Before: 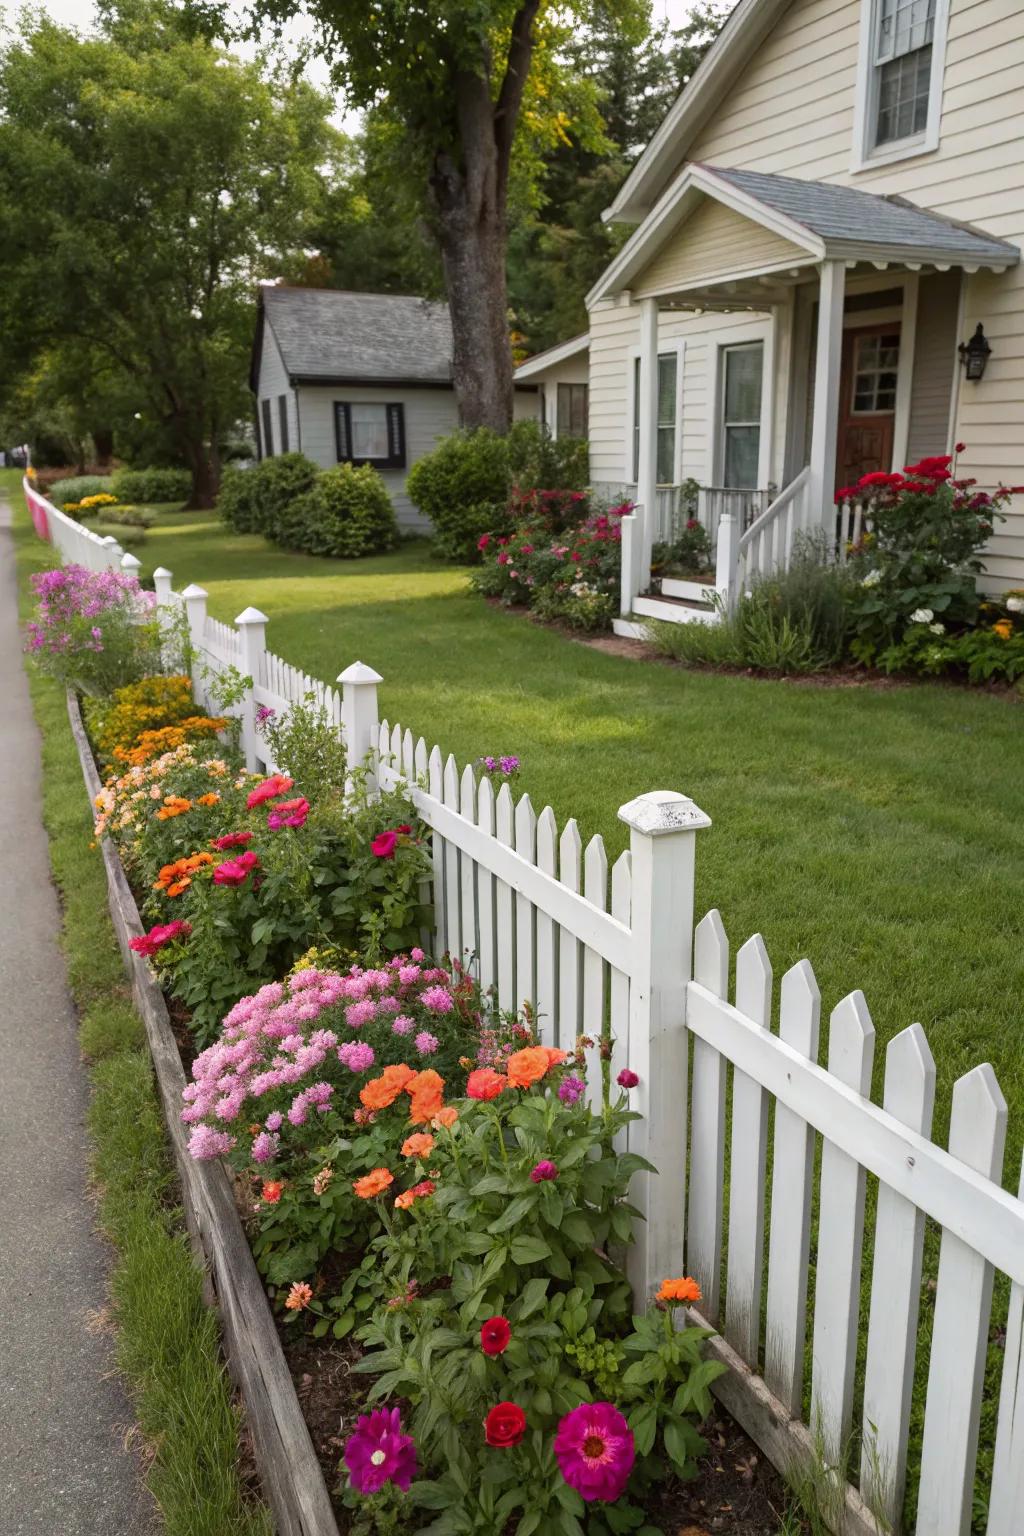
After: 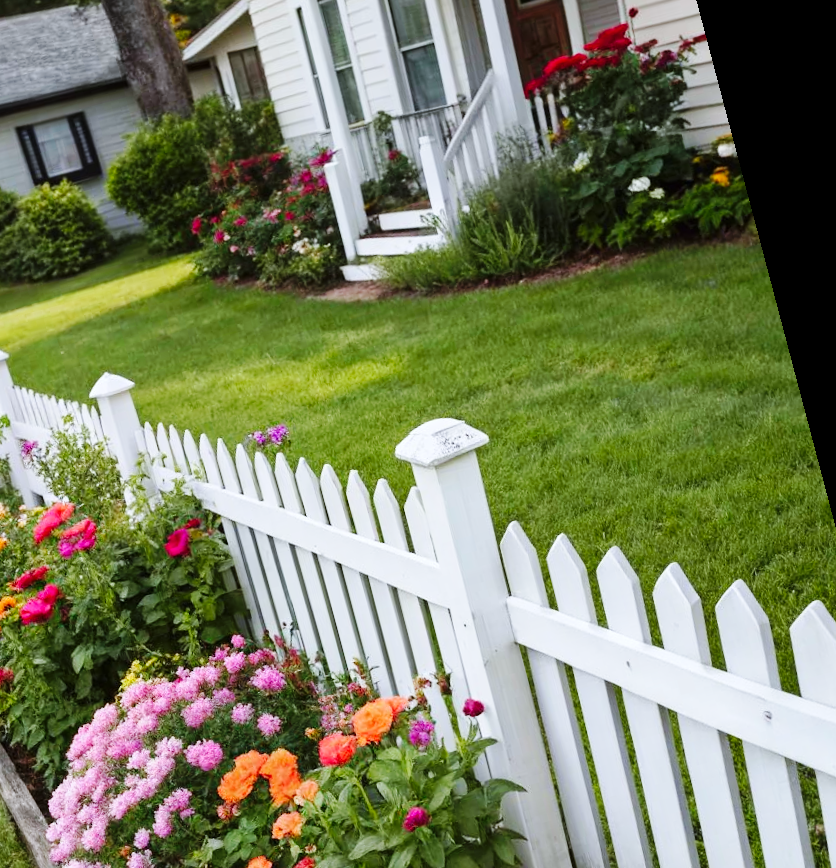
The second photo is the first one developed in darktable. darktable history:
base curve: curves: ch0 [(0, 0) (0.032, 0.025) (0.121, 0.166) (0.206, 0.329) (0.605, 0.79) (1, 1)], preserve colors none
rotate and perspective: rotation -14.8°, crop left 0.1, crop right 0.903, crop top 0.25, crop bottom 0.748
crop and rotate: left 24.6%
white balance: red 0.954, blue 1.079
